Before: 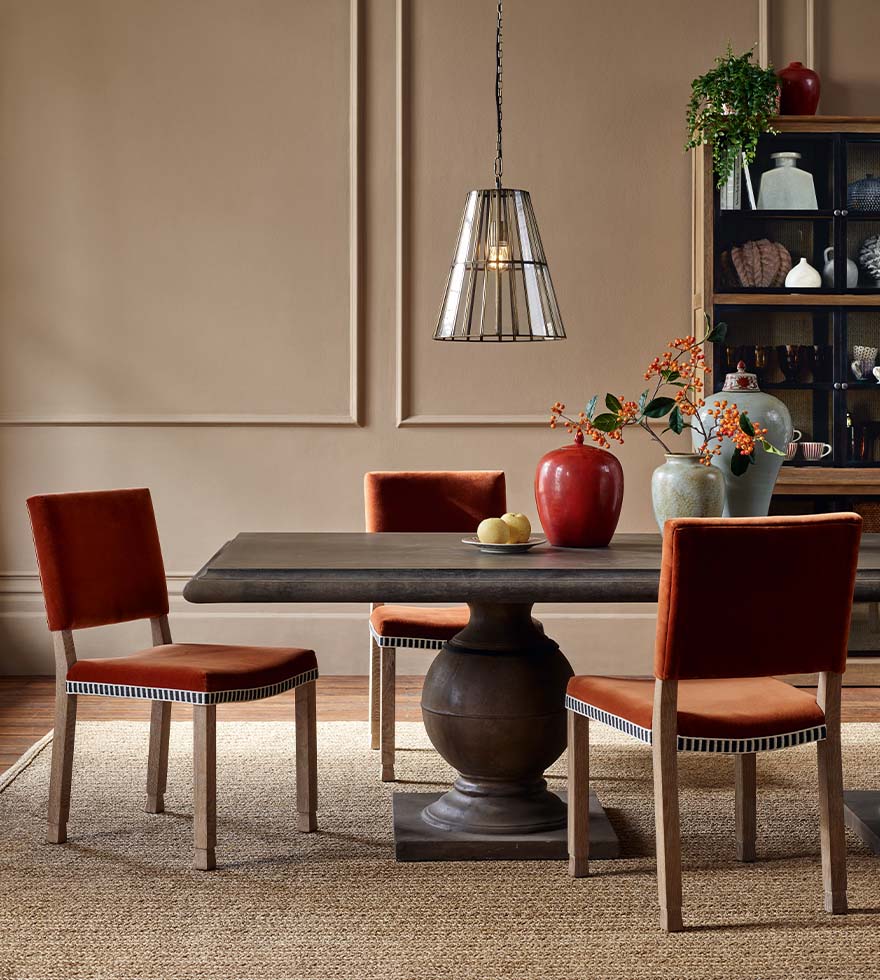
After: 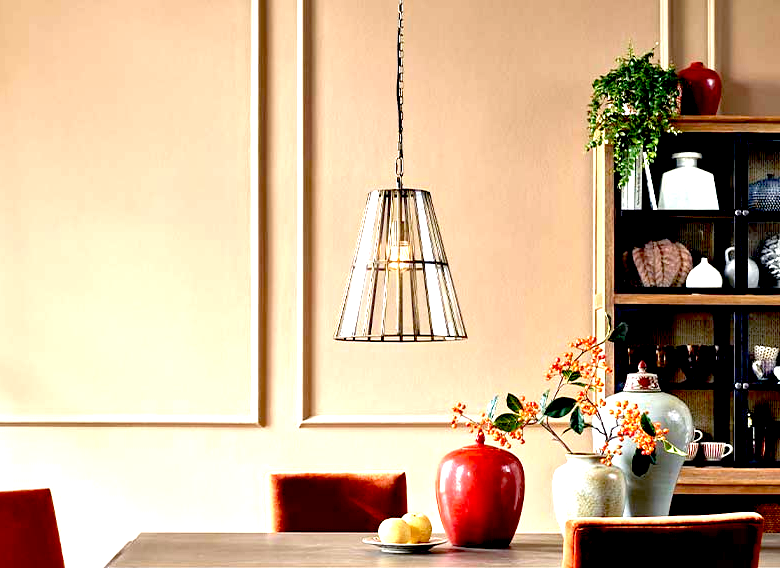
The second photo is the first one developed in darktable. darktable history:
exposure: black level correction 0.014, exposure 1.769 EV, compensate highlight preservation false
crop and rotate: left 11.346%, bottom 41.986%
